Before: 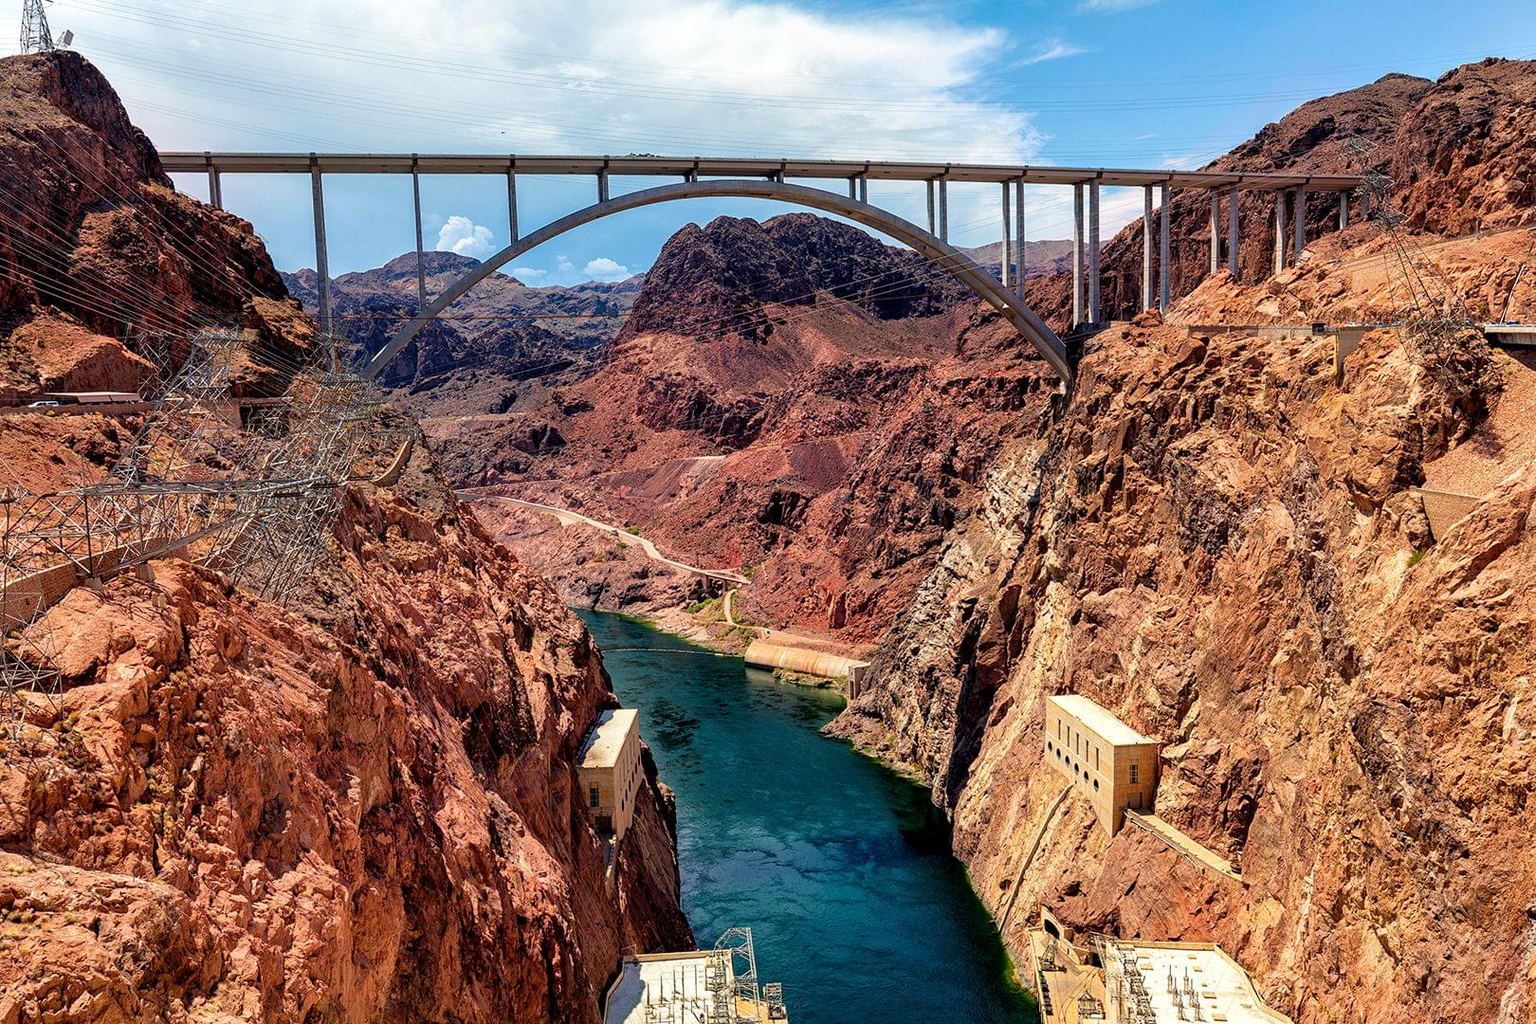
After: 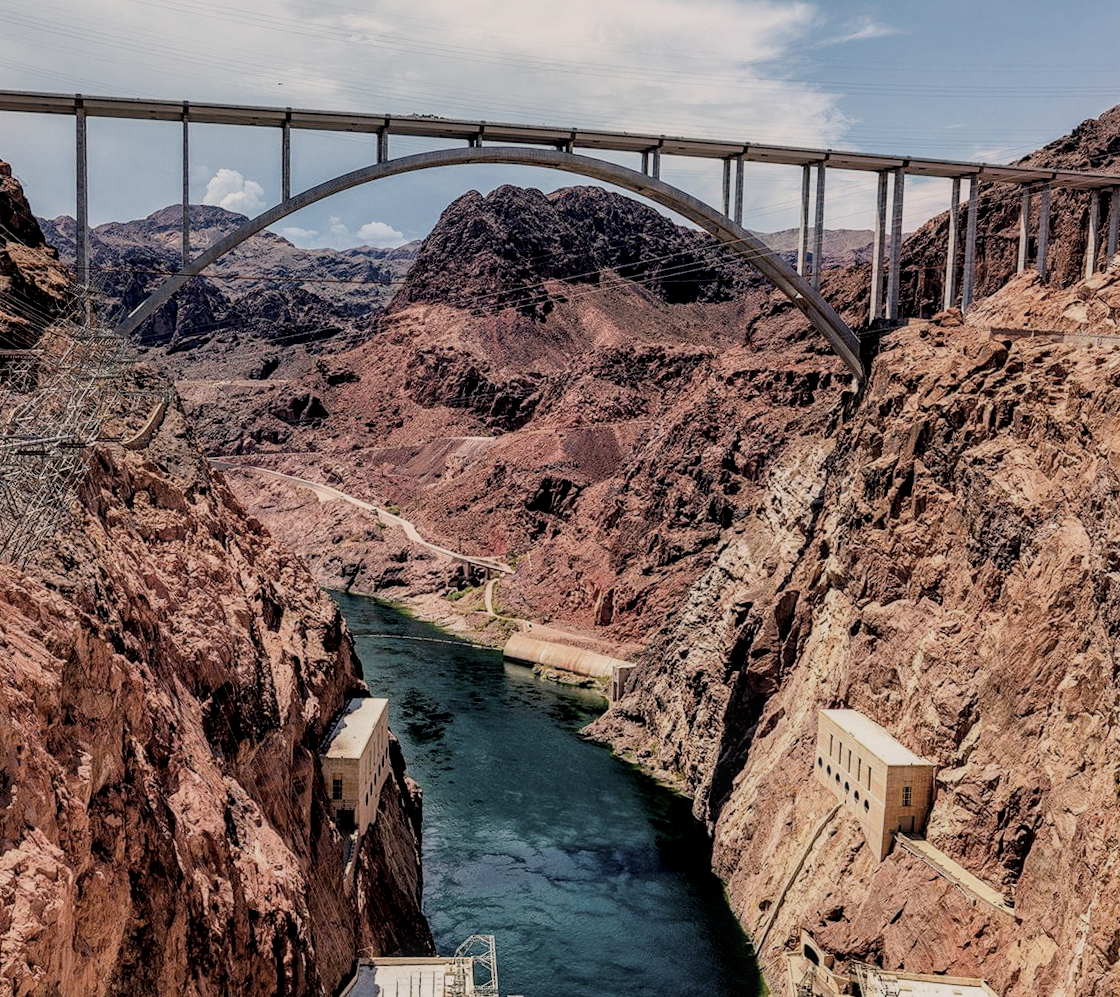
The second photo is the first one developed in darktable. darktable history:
color correction: highlights a* 5.58, highlights b* 5.24, saturation 0.63
filmic rgb: black relative exposure -7.65 EV, white relative exposure 4.56 EV, hardness 3.61
crop and rotate: angle -3.19°, left 14.206%, top 0.028%, right 10.958%, bottom 0.079%
exposure: exposure 0.079 EV, compensate highlight preservation false
local contrast: on, module defaults
